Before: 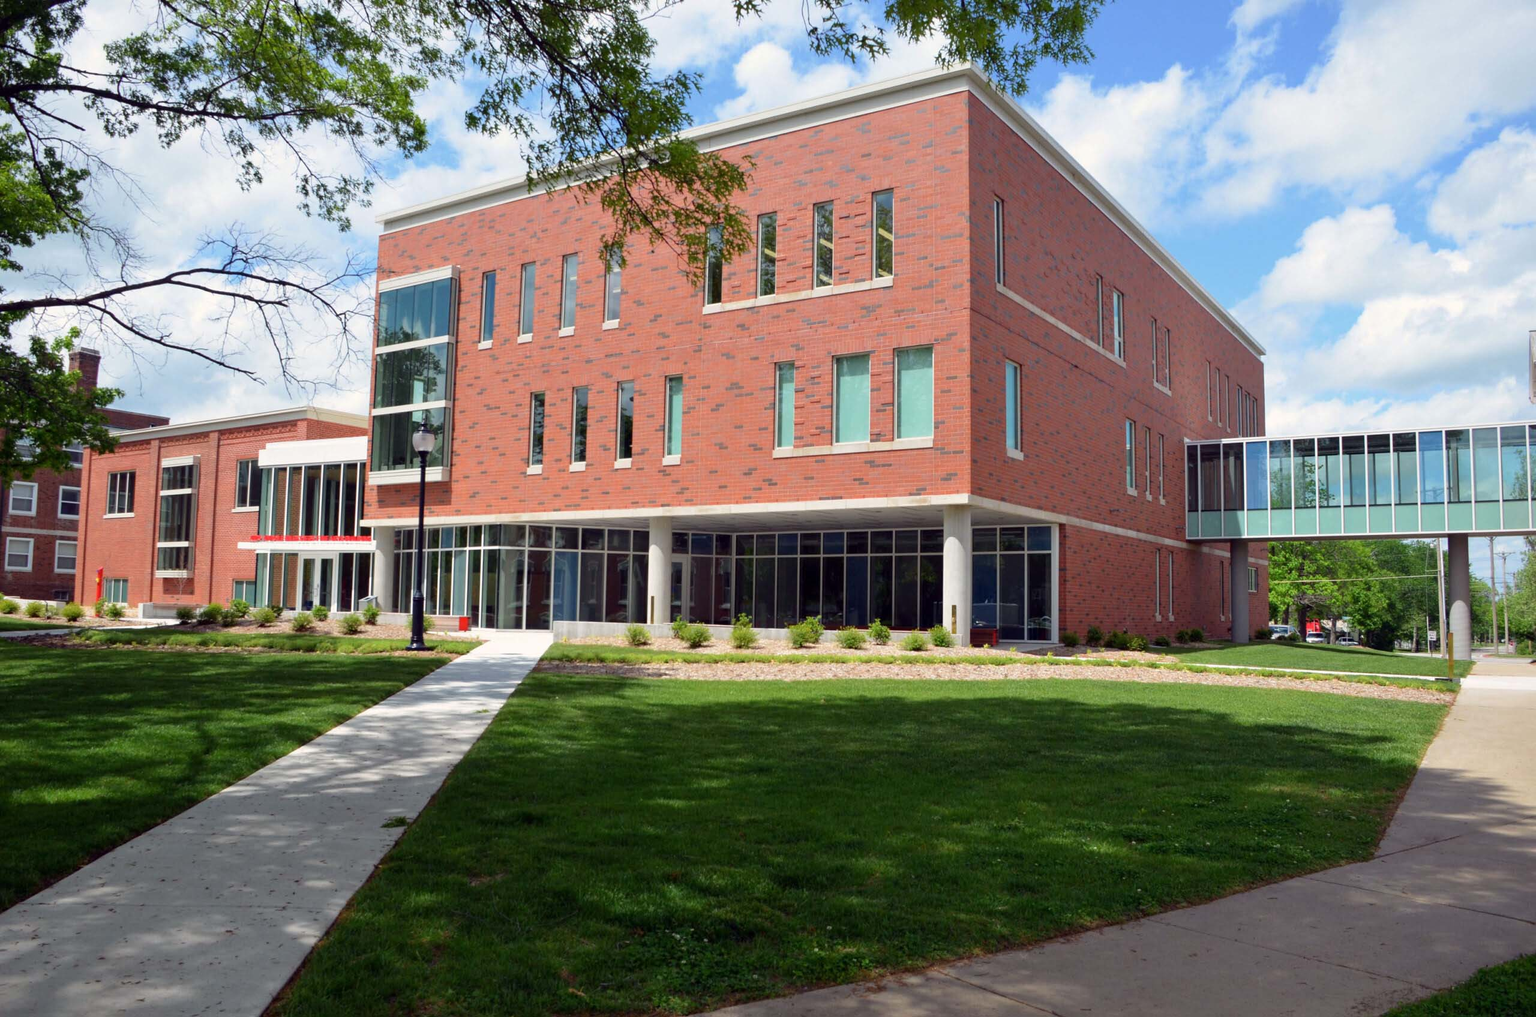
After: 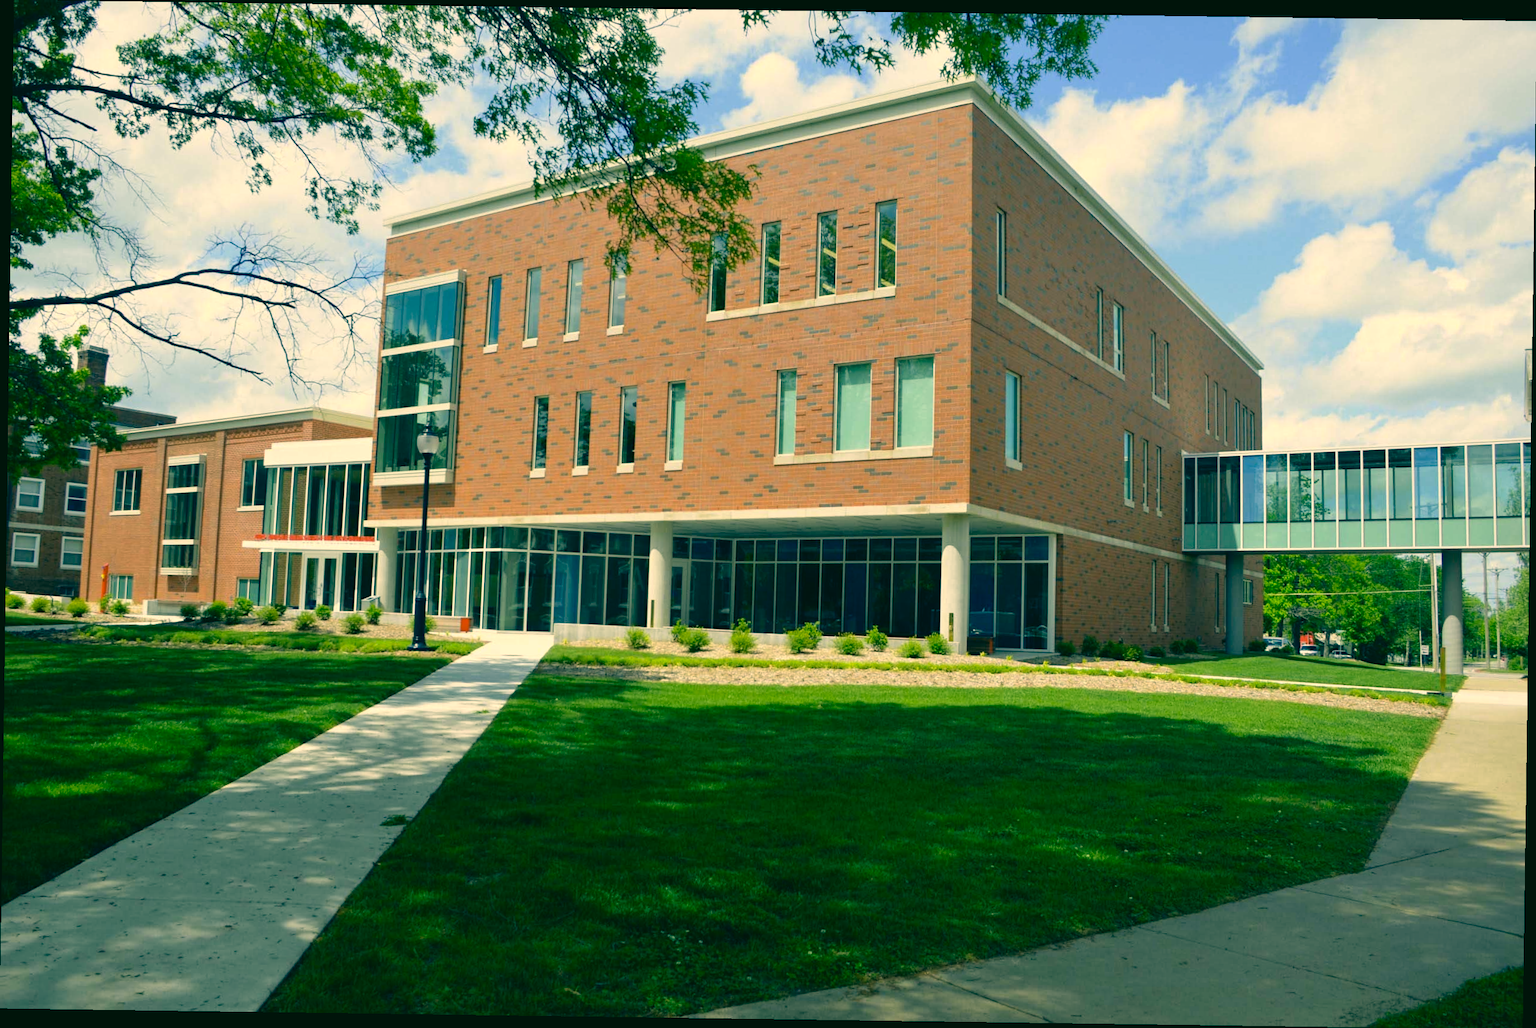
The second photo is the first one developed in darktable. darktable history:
white balance: red 1.004, blue 1.096
color correction: highlights a* 1.83, highlights b* 34.02, shadows a* -36.68, shadows b* -5.48
rotate and perspective: rotation 0.8°, automatic cropping off
